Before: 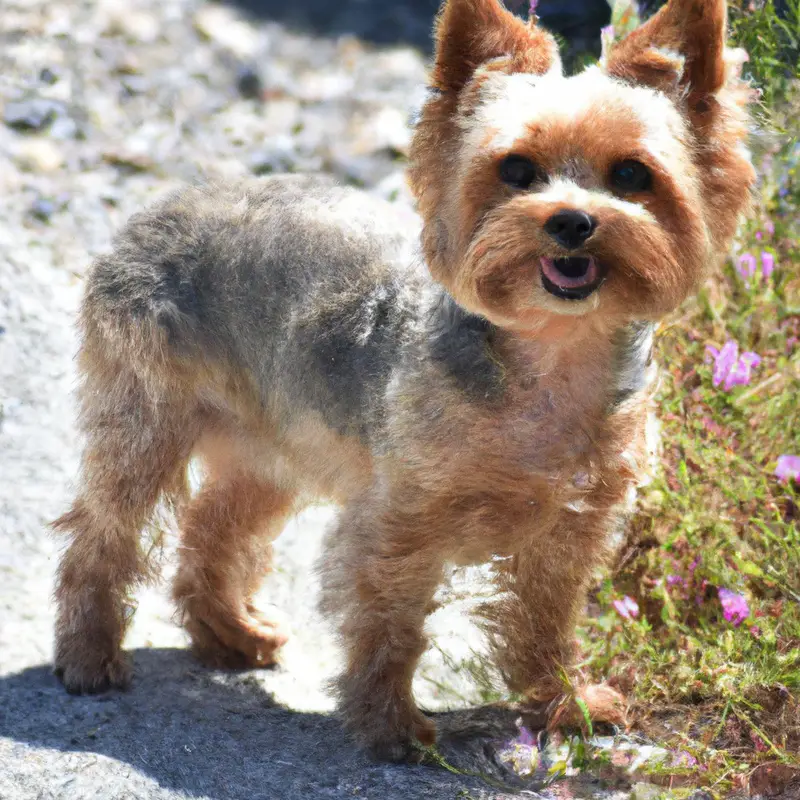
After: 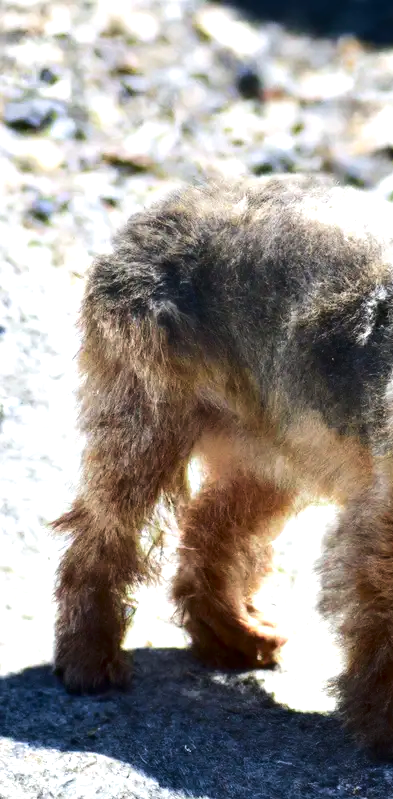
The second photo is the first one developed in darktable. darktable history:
contrast brightness saturation: contrast 0.13, brightness -0.24, saturation 0.14
crop and rotate: left 0%, top 0%, right 50.845%
tone equalizer: -8 EV -0.417 EV, -7 EV -0.389 EV, -6 EV -0.333 EV, -5 EV -0.222 EV, -3 EV 0.222 EV, -2 EV 0.333 EV, -1 EV 0.389 EV, +0 EV 0.417 EV, edges refinement/feathering 500, mask exposure compensation -1.57 EV, preserve details no
velvia: strength 15%
